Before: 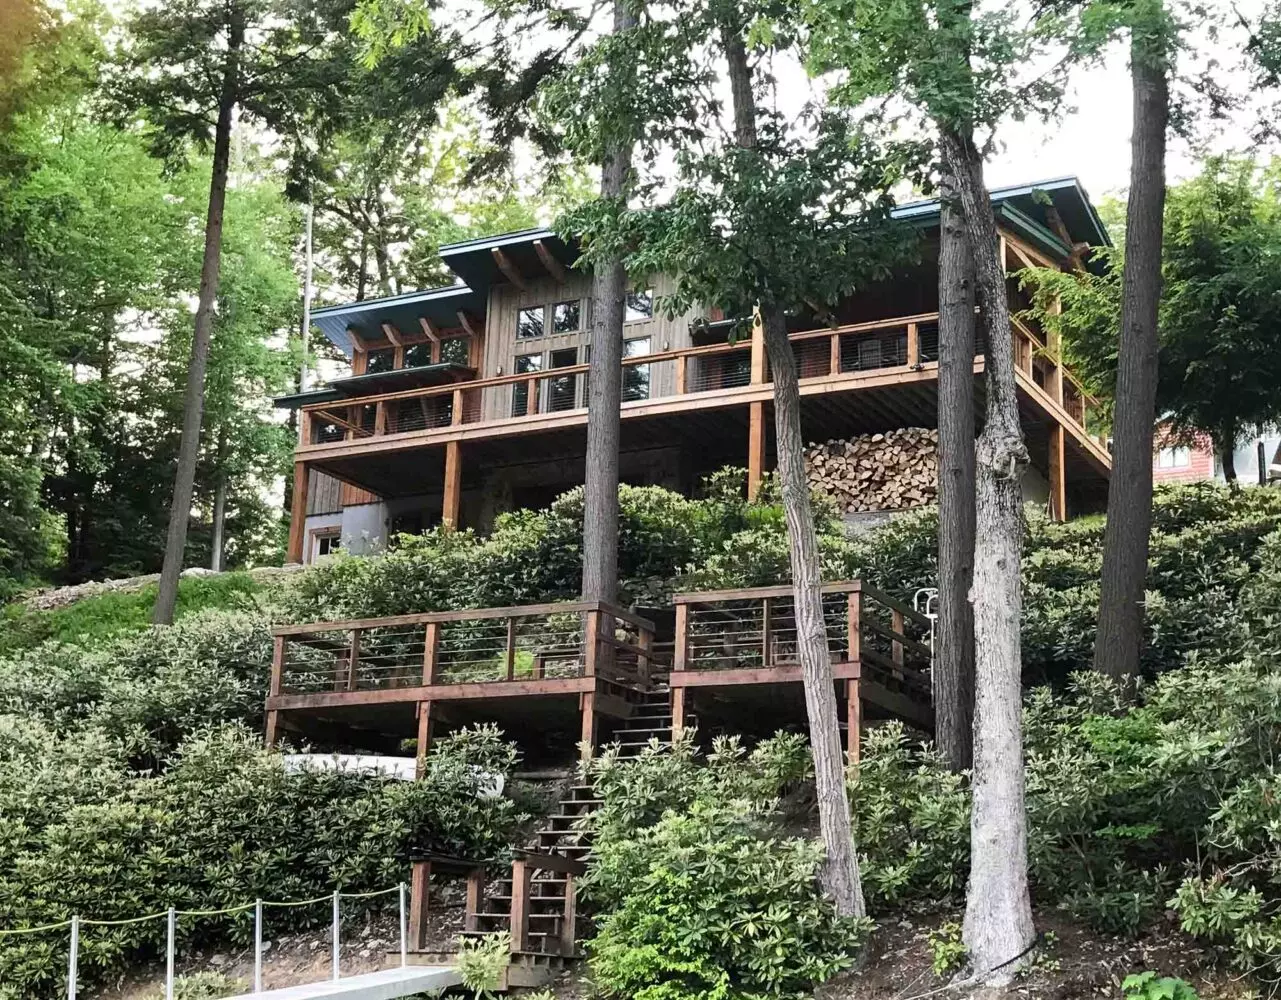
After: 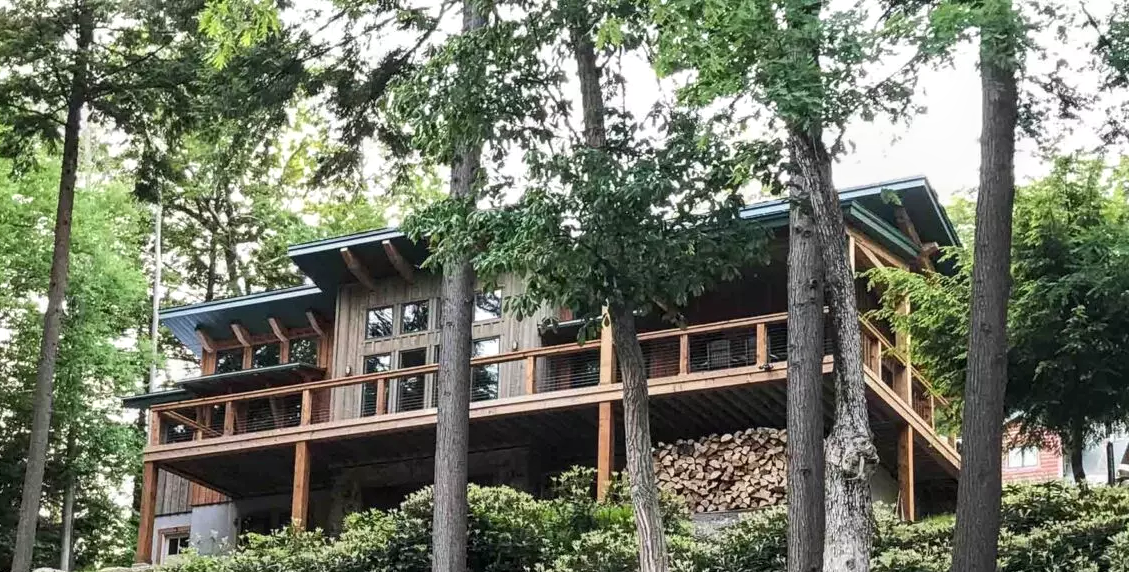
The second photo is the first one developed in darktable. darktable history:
local contrast: on, module defaults
crop and rotate: left 11.812%, bottom 42.776%
